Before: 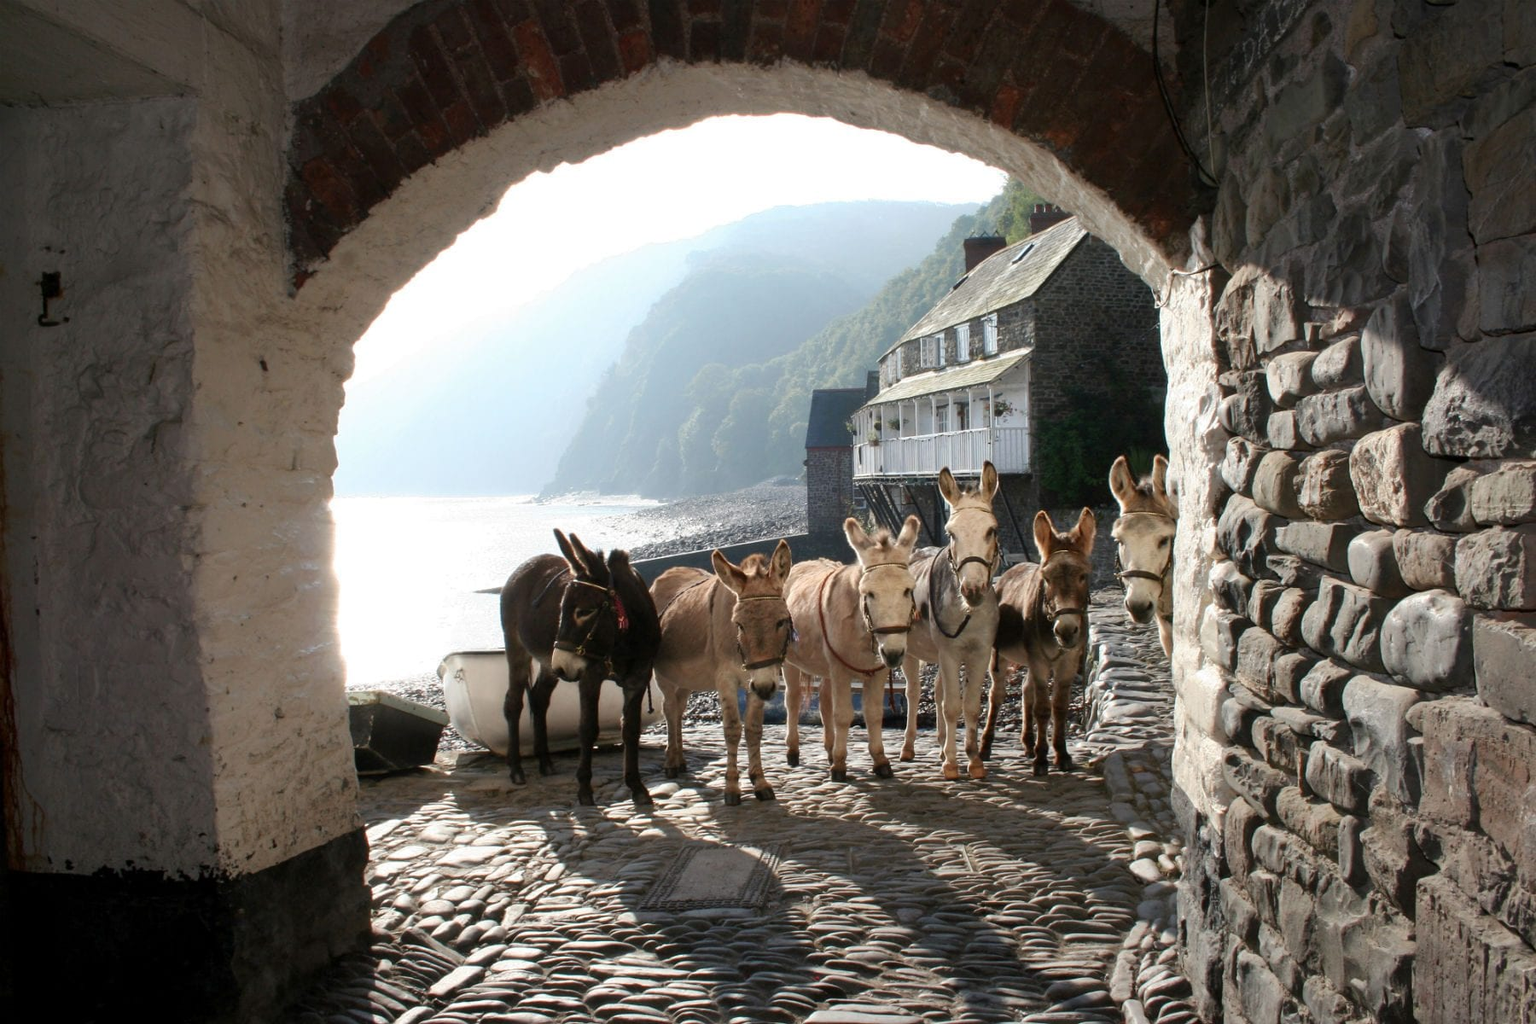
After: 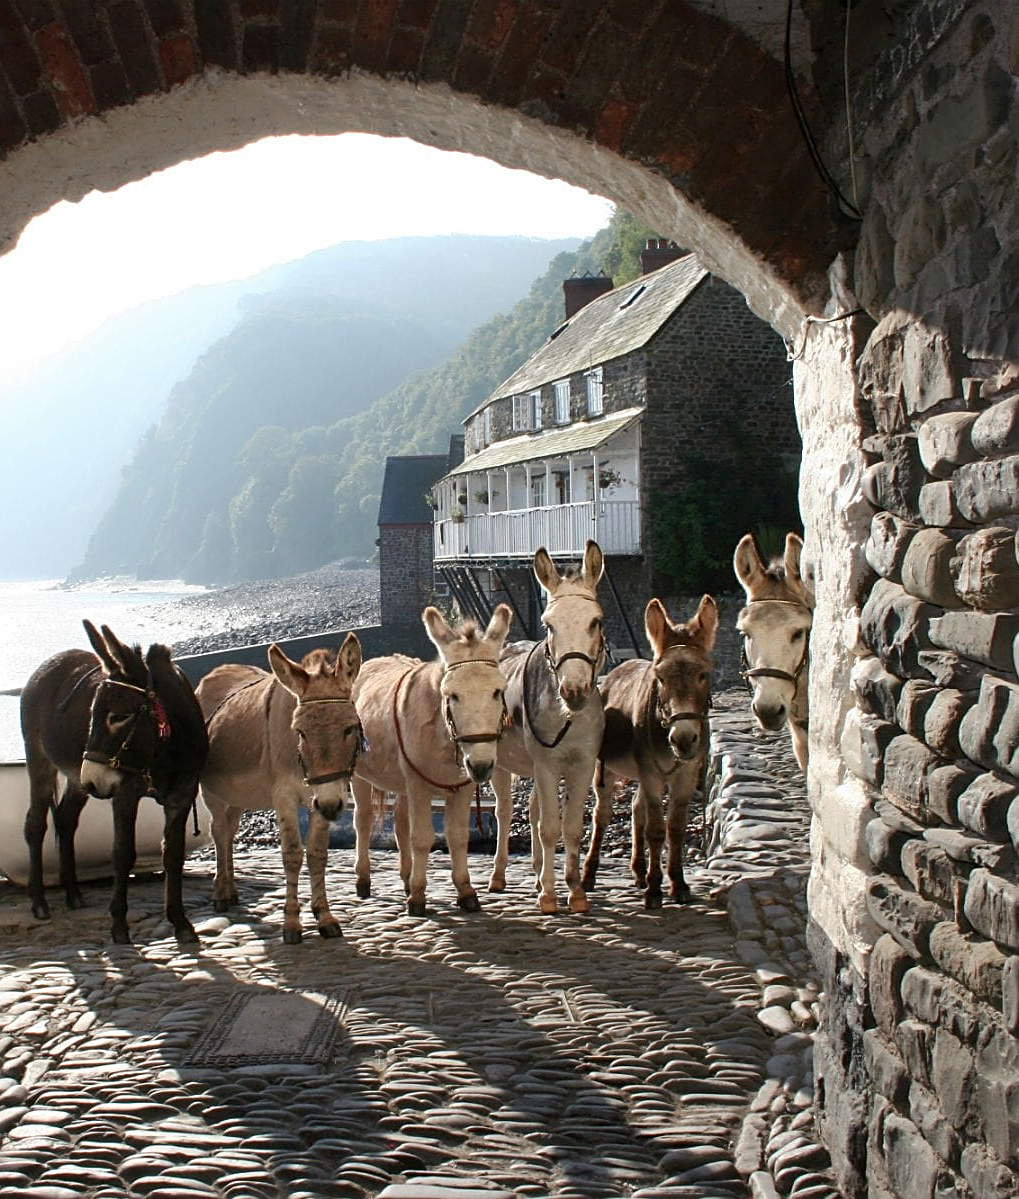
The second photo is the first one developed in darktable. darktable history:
sharpen: on, module defaults
crop: left 31.458%, top 0%, right 11.876%
